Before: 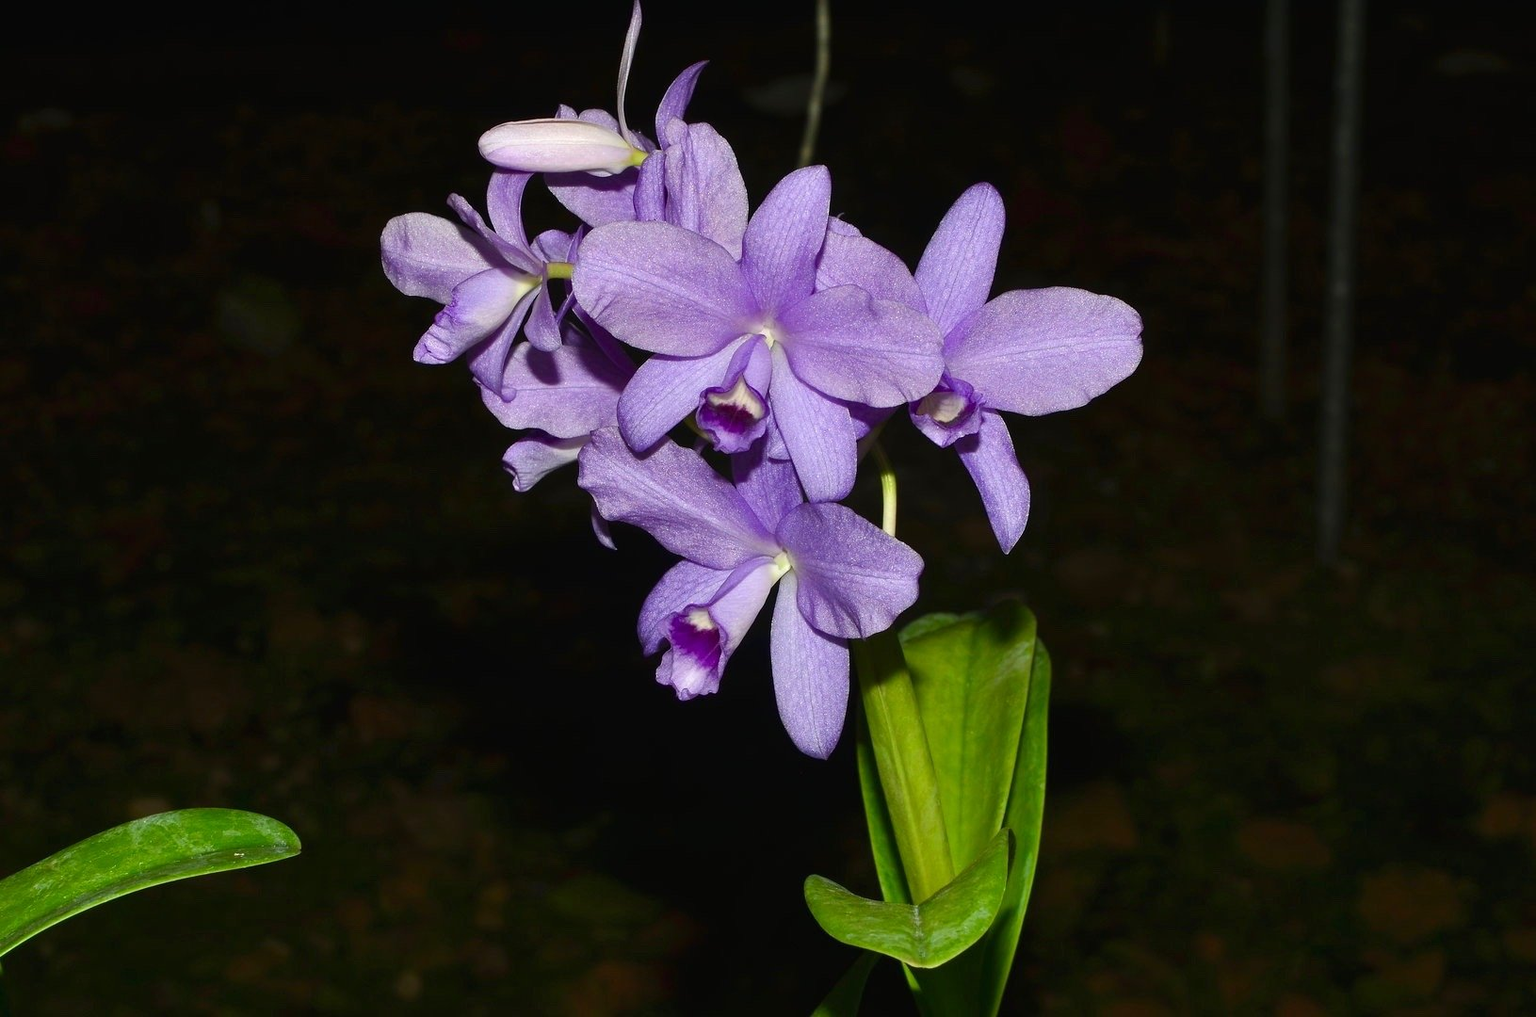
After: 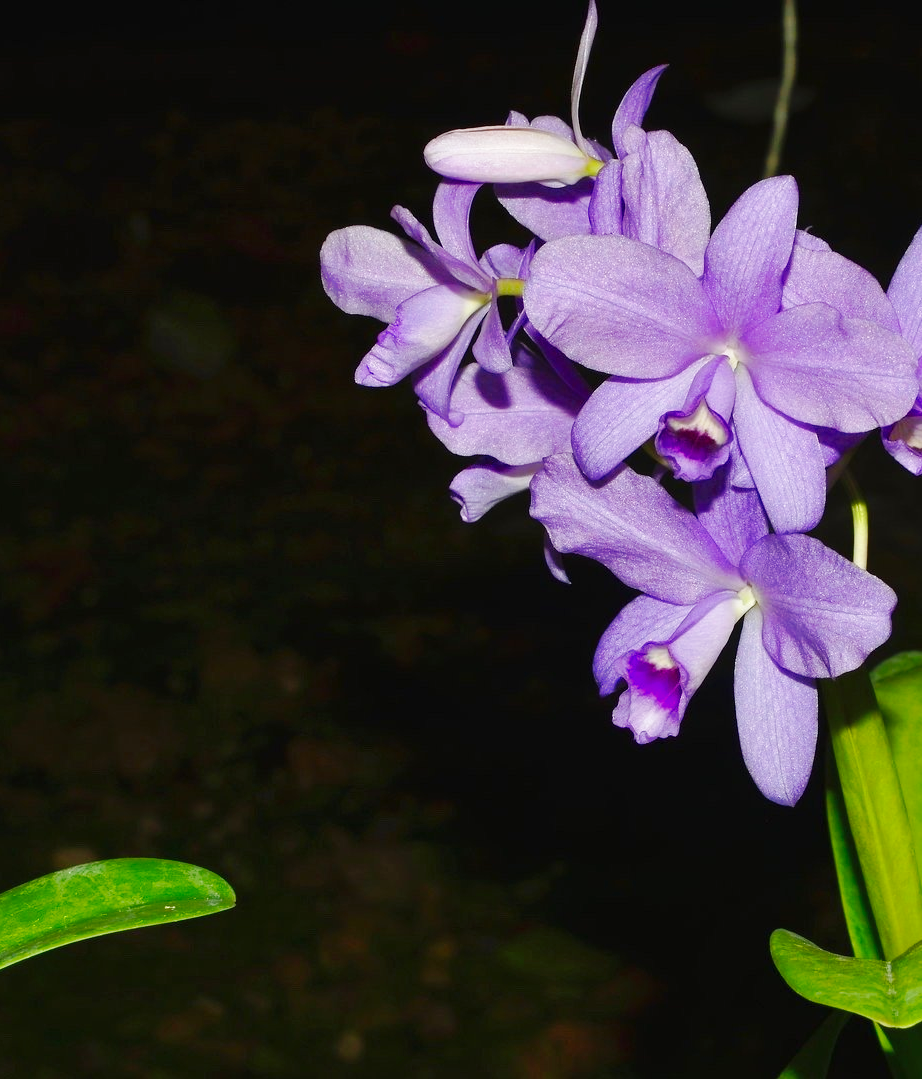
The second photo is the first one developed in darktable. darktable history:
shadows and highlights: on, module defaults
base curve: curves: ch0 [(0, 0) (0.032, 0.025) (0.121, 0.166) (0.206, 0.329) (0.605, 0.79) (1, 1)], preserve colors none
crop: left 5.172%, right 38.283%
